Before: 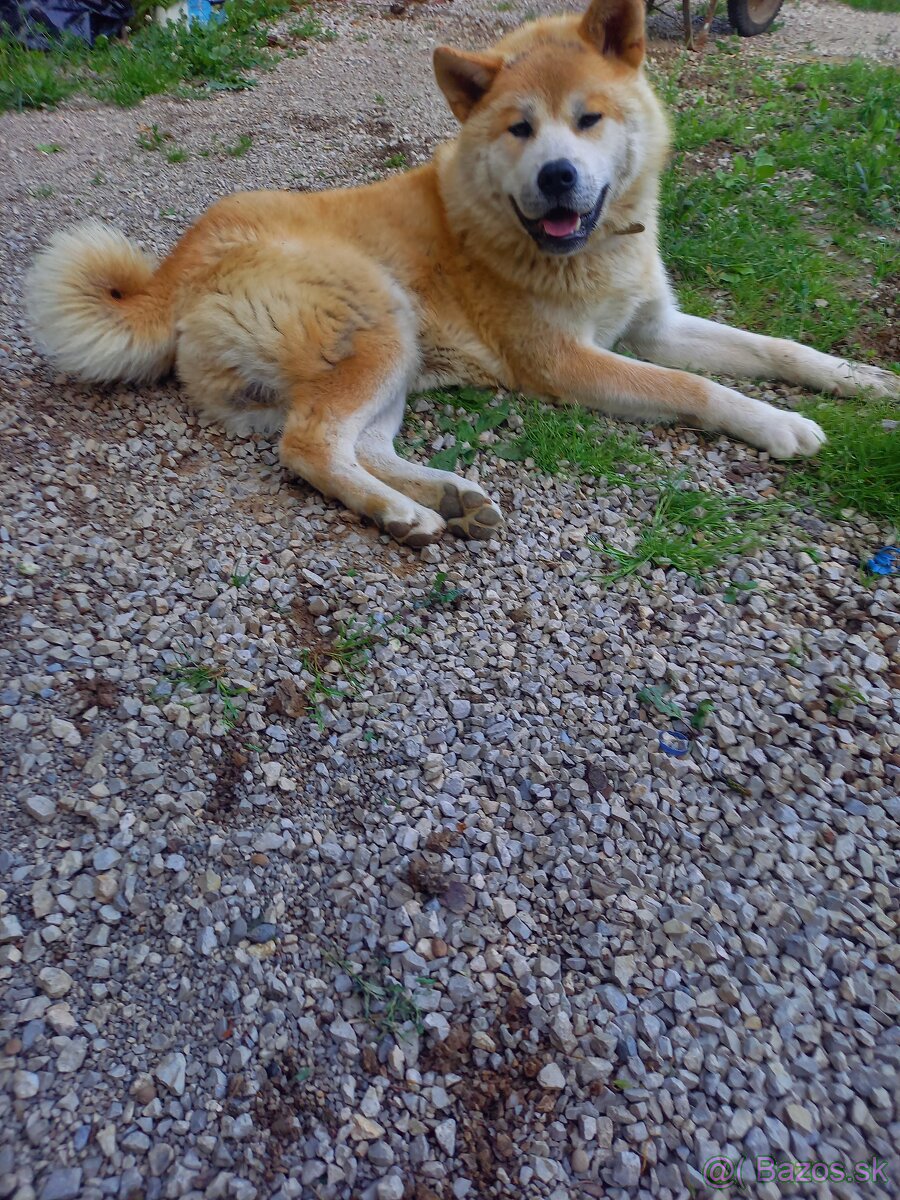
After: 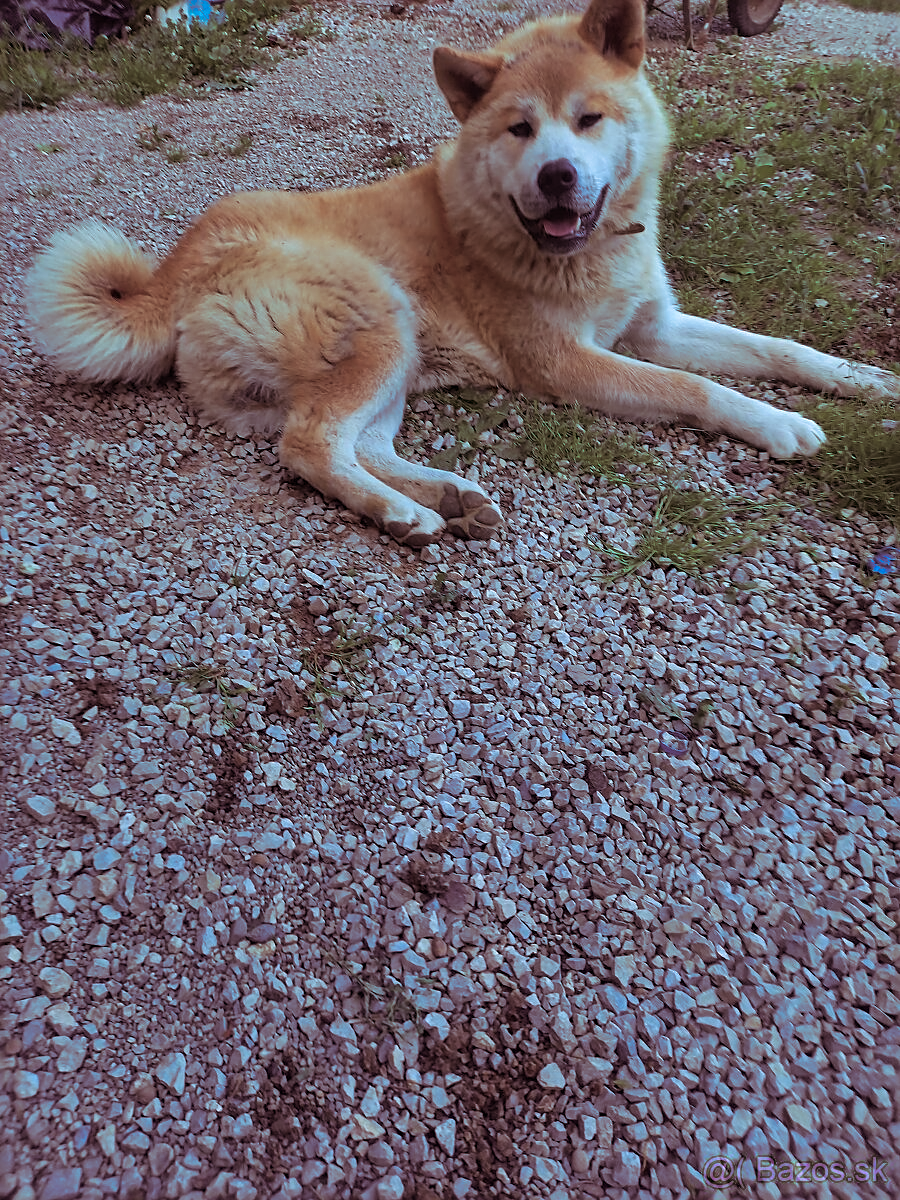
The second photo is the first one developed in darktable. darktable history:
sharpen: on, module defaults
color correction: highlights a* -11.71, highlights b* -15.58
split-toning: shadows › saturation 0.41, highlights › saturation 0, compress 33.55%
